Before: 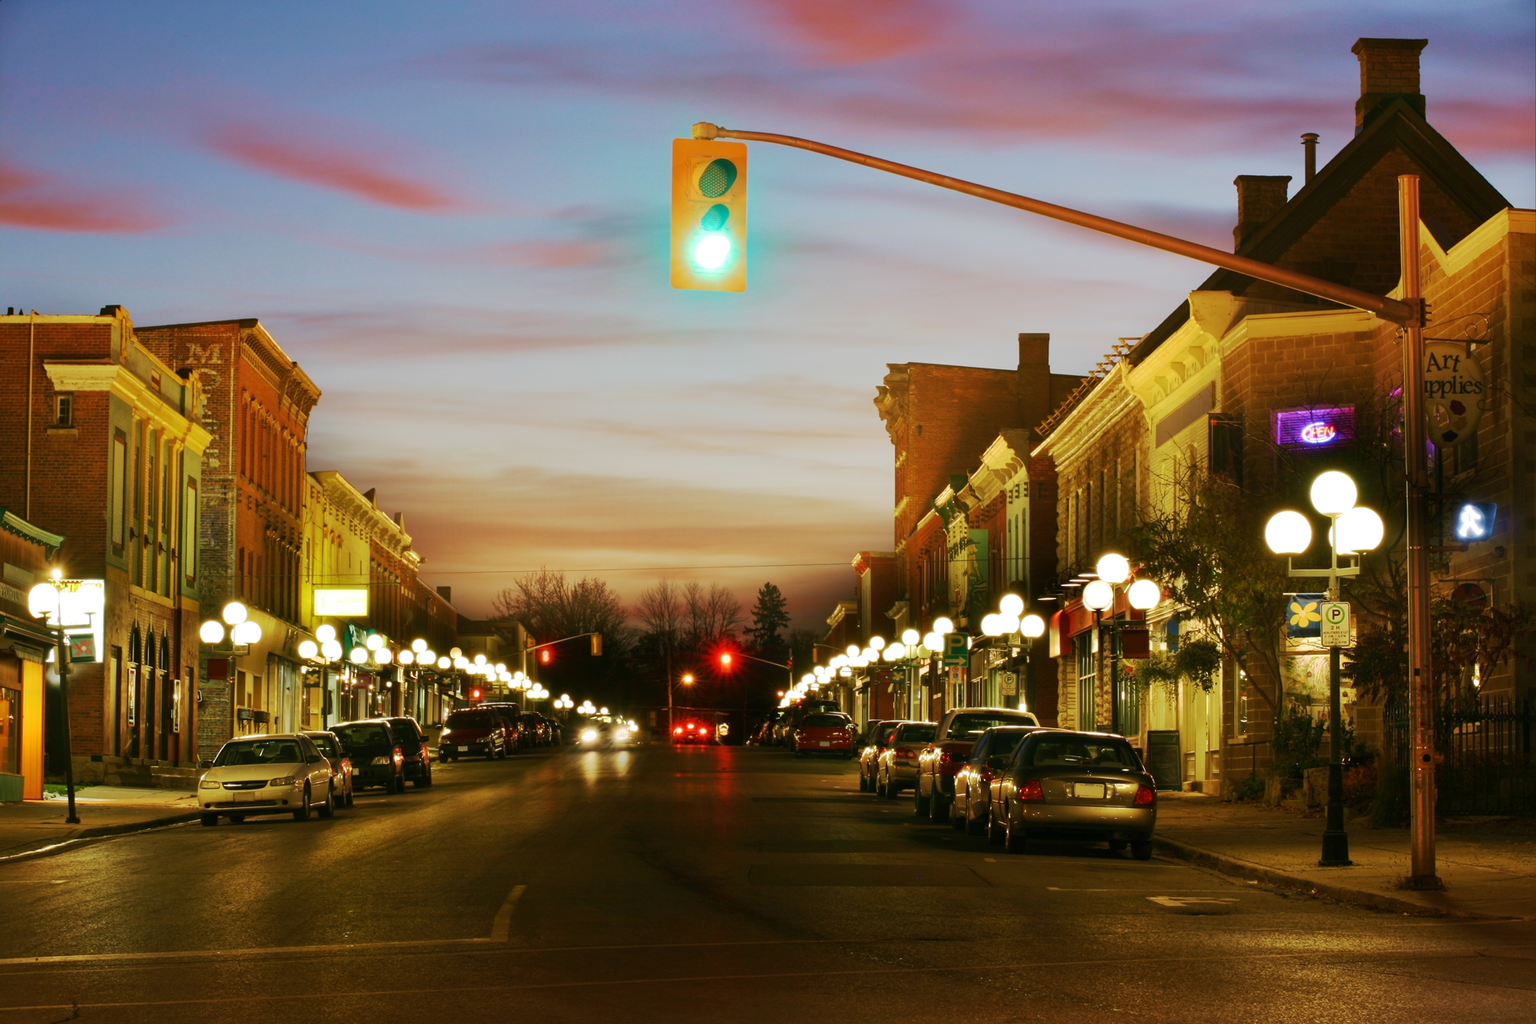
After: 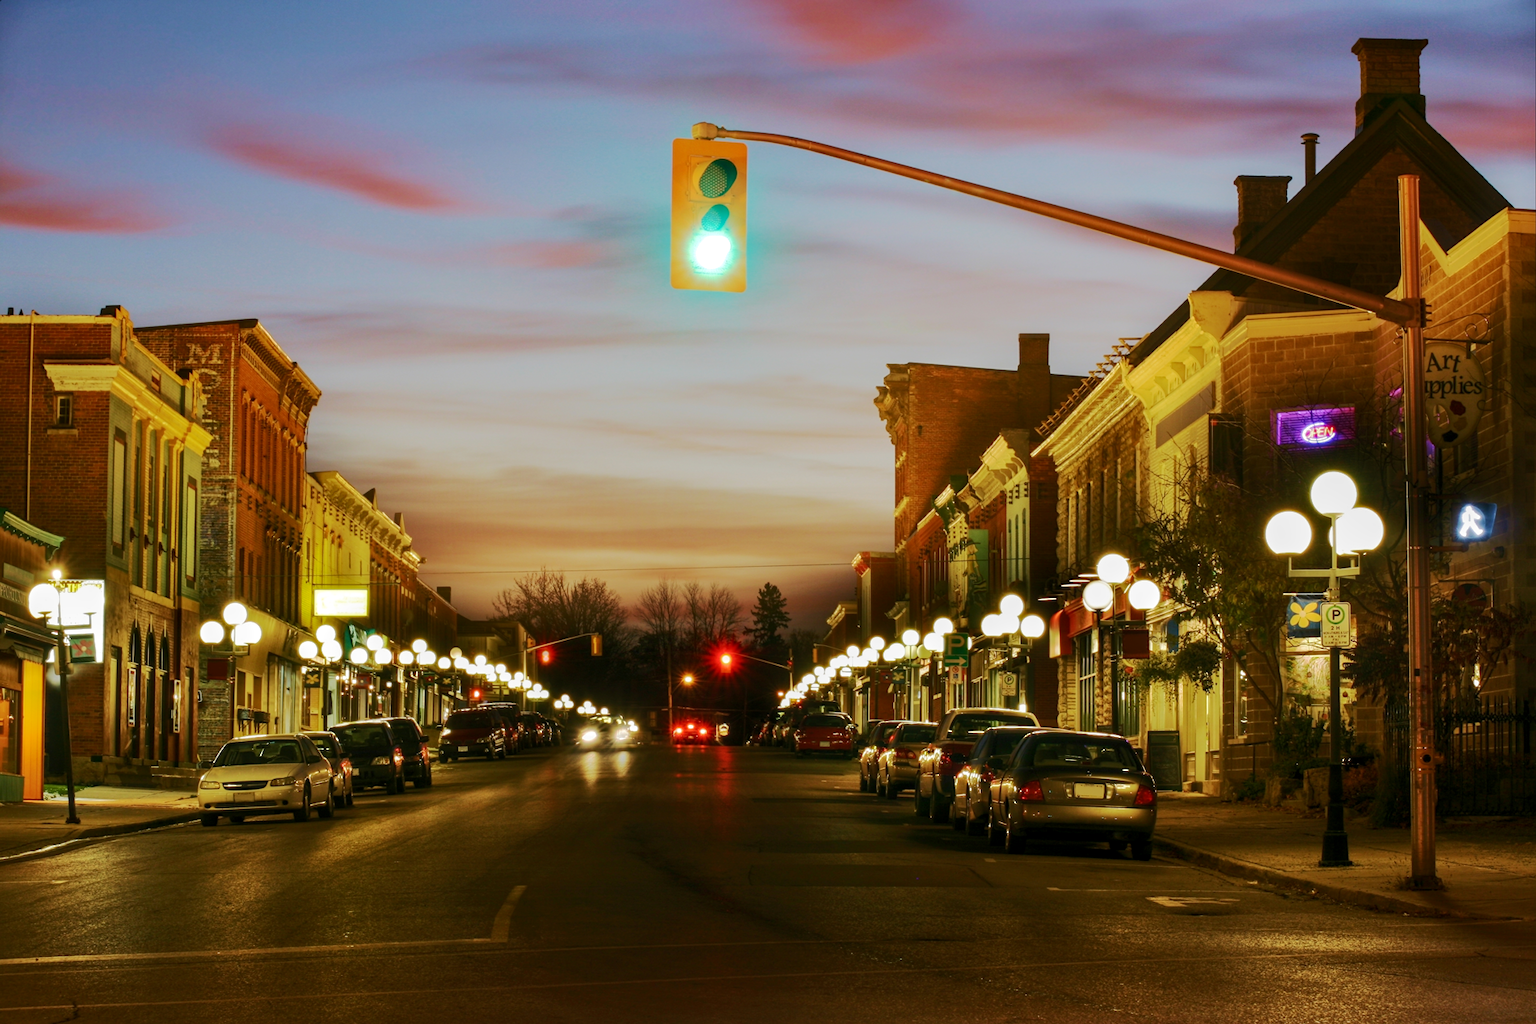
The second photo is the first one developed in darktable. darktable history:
sharpen: radius 2.904, amount 0.863, threshold 47.441
local contrast: on, module defaults
tone curve: curves: ch0 [(0, 0) (0.003, 0.01) (0.011, 0.014) (0.025, 0.029) (0.044, 0.051) (0.069, 0.072) (0.1, 0.097) (0.136, 0.123) (0.177, 0.16) (0.224, 0.2) (0.277, 0.248) (0.335, 0.305) (0.399, 0.37) (0.468, 0.454) (0.543, 0.534) (0.623, 0.609) (0.709, 0.681) (0.801, 0.752) (0.898, 0.841) (1, 1)], color space Lab, independent channels, preserve colors none
